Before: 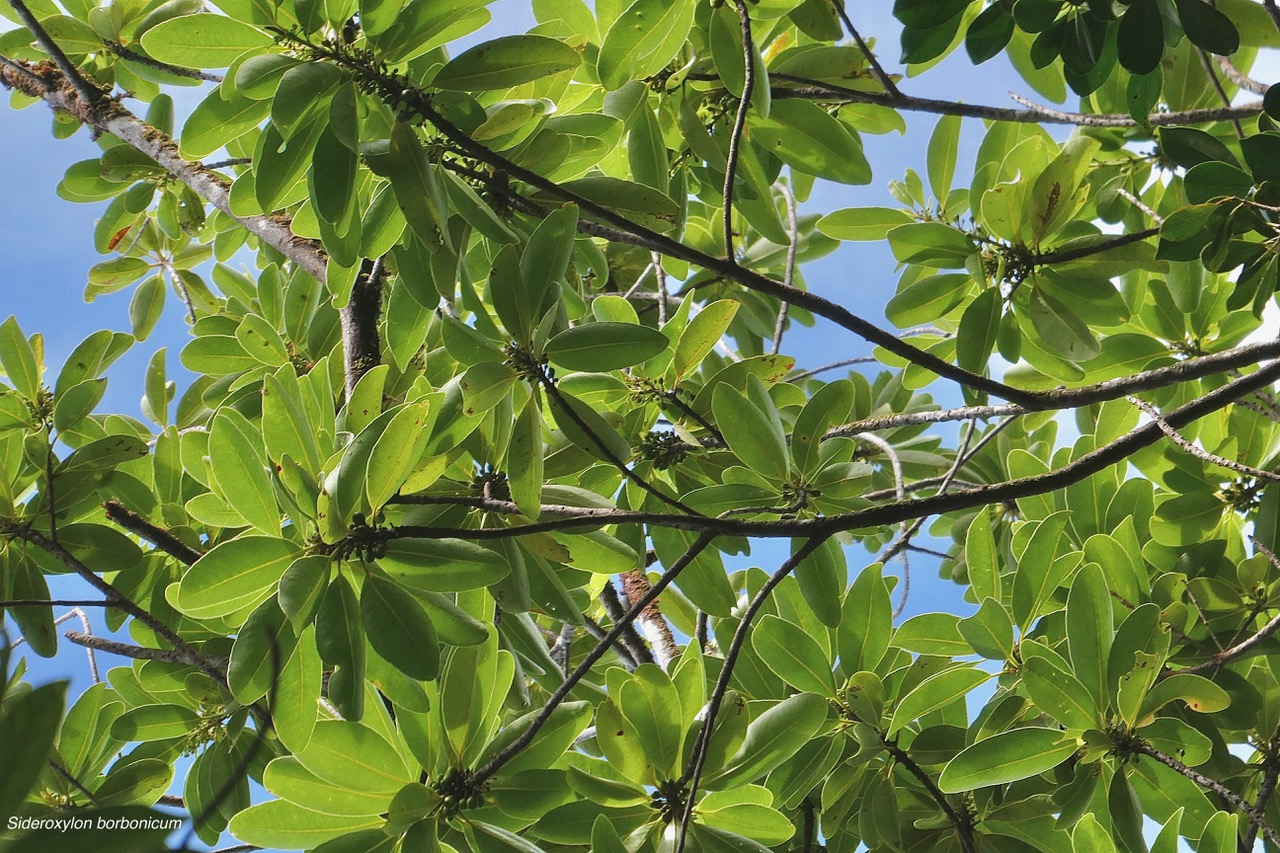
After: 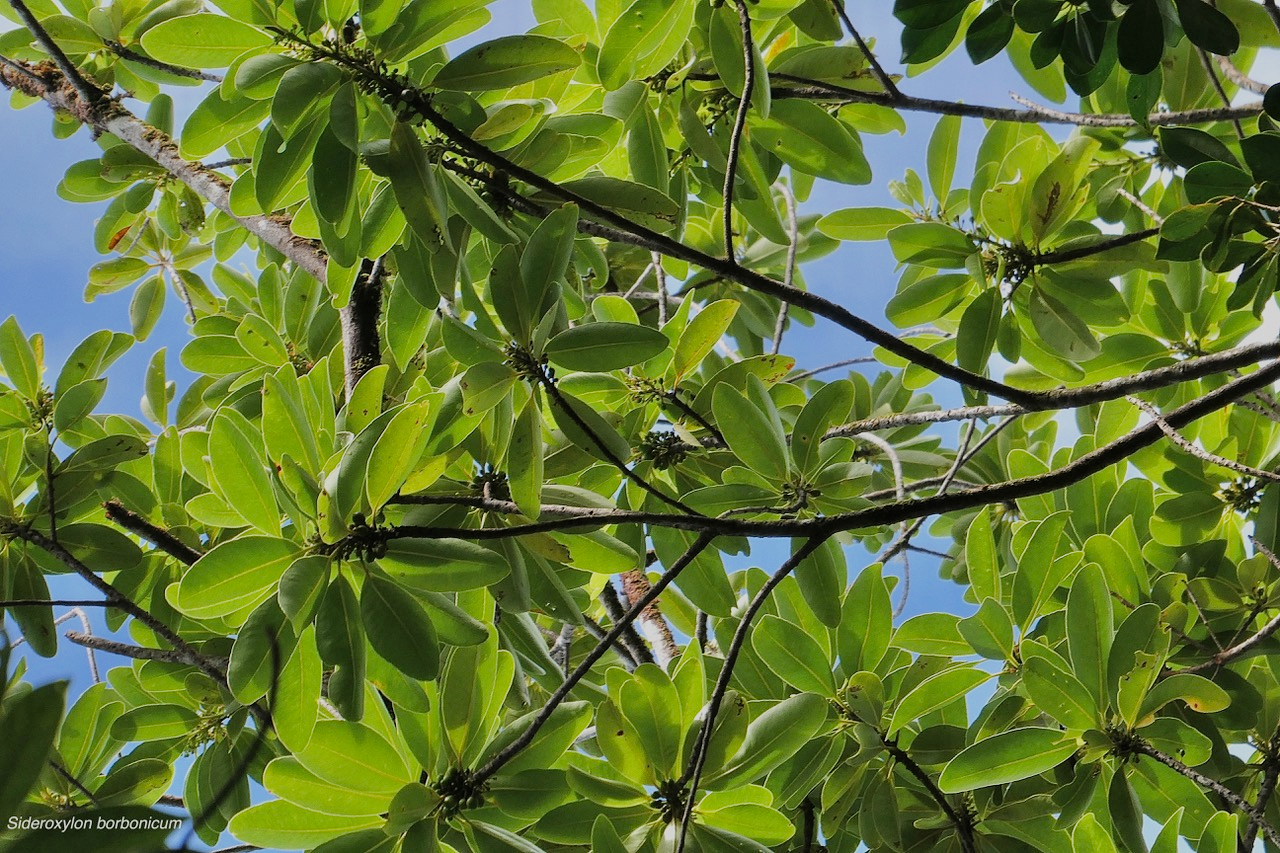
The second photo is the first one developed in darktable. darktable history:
filmic rgb: black relative exposure -7.8 EV, white relative exposure 4.25 EV, threshold 2.97 EV, hardness 3.87, color science v6 (2022), enable highlight reconstruction true
